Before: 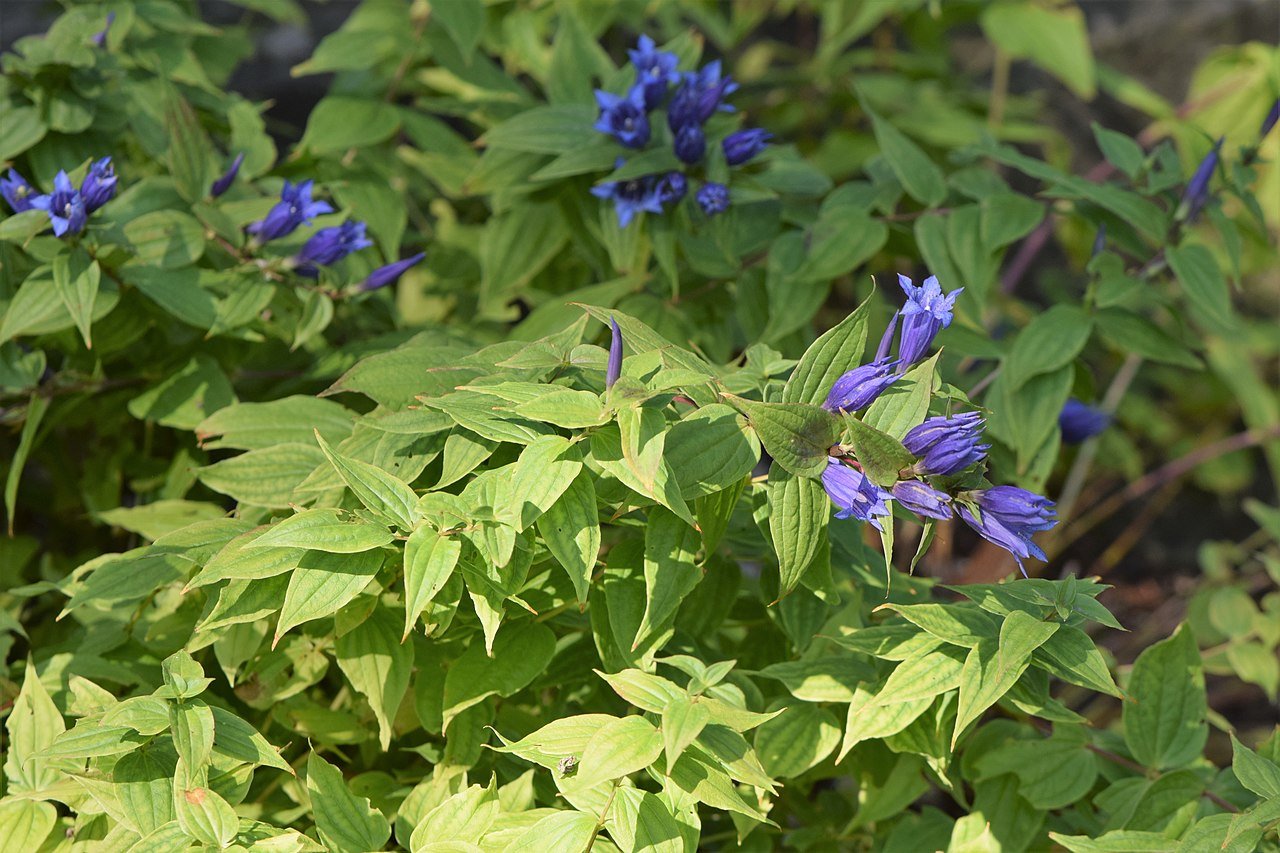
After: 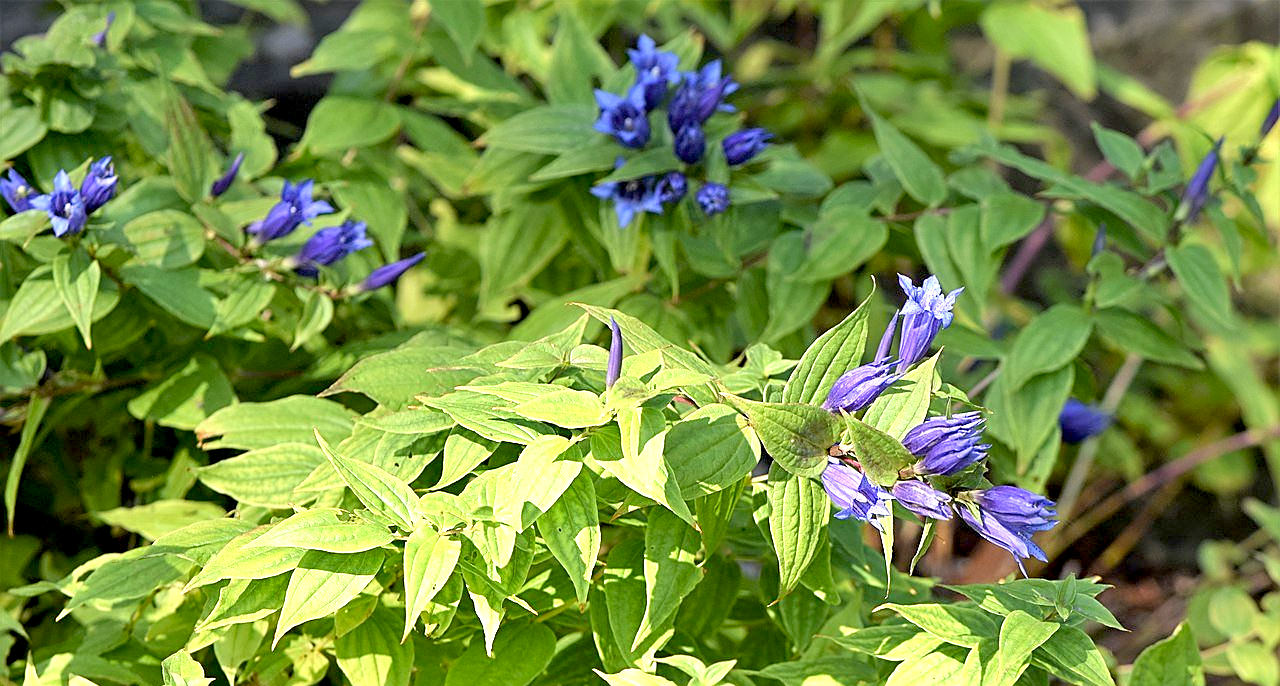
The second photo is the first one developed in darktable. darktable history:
exposure: black level correction 0.01, exposure 1 EV, compensate highlight preservation false
crop: bottom 19.549%
sharpen: on, module defaults
